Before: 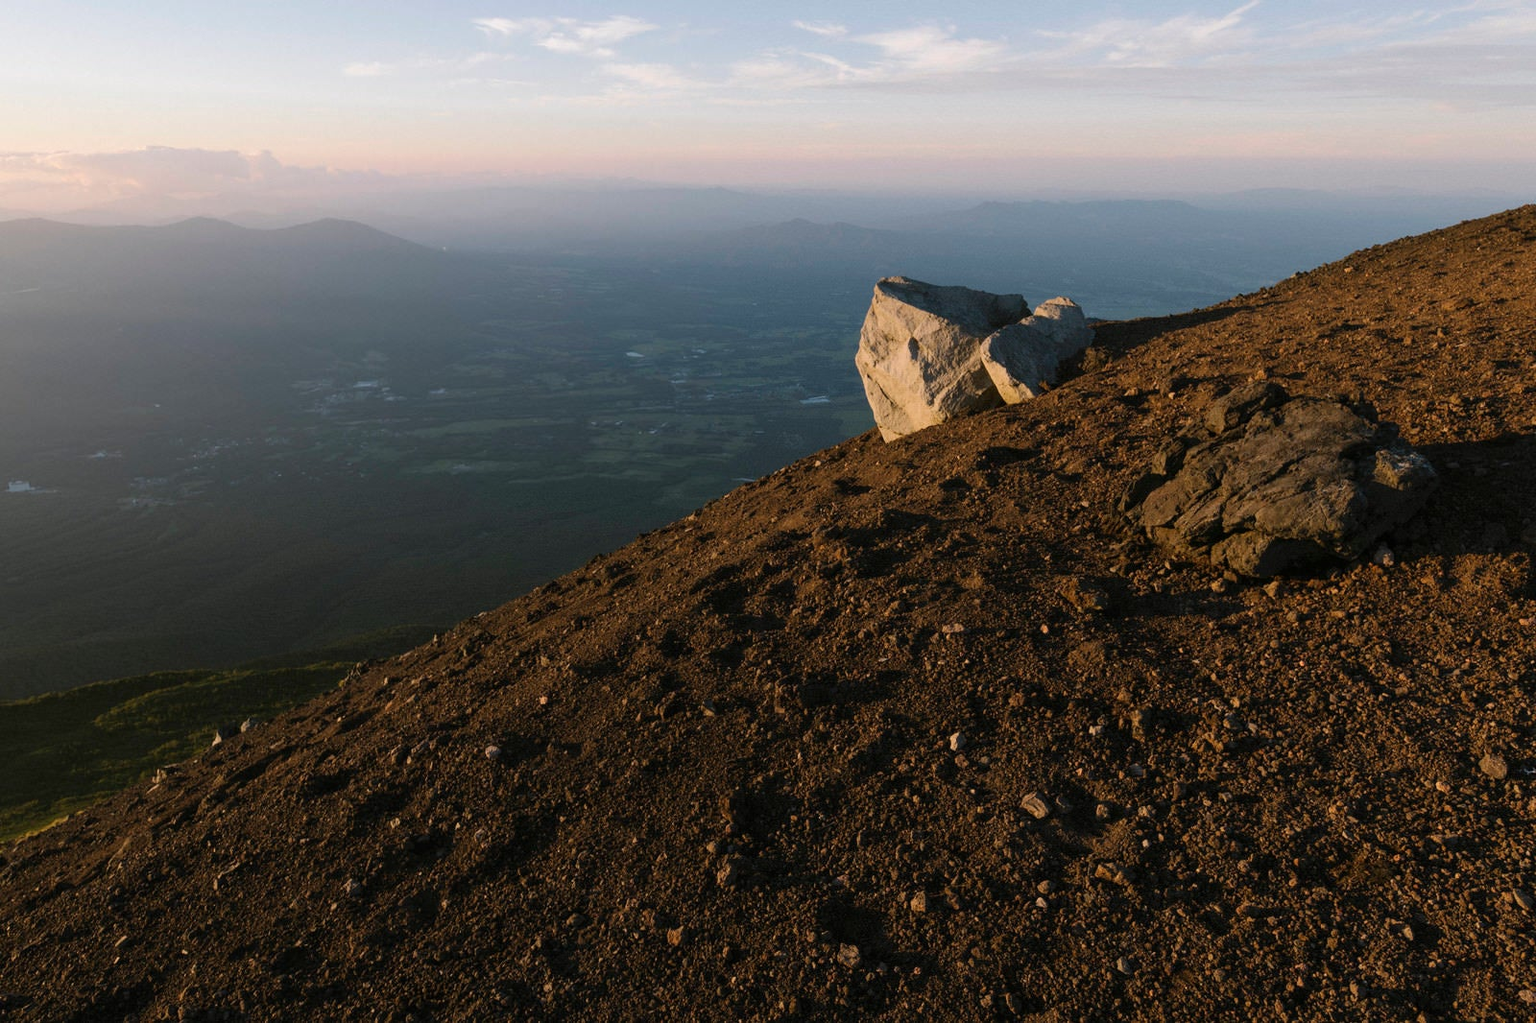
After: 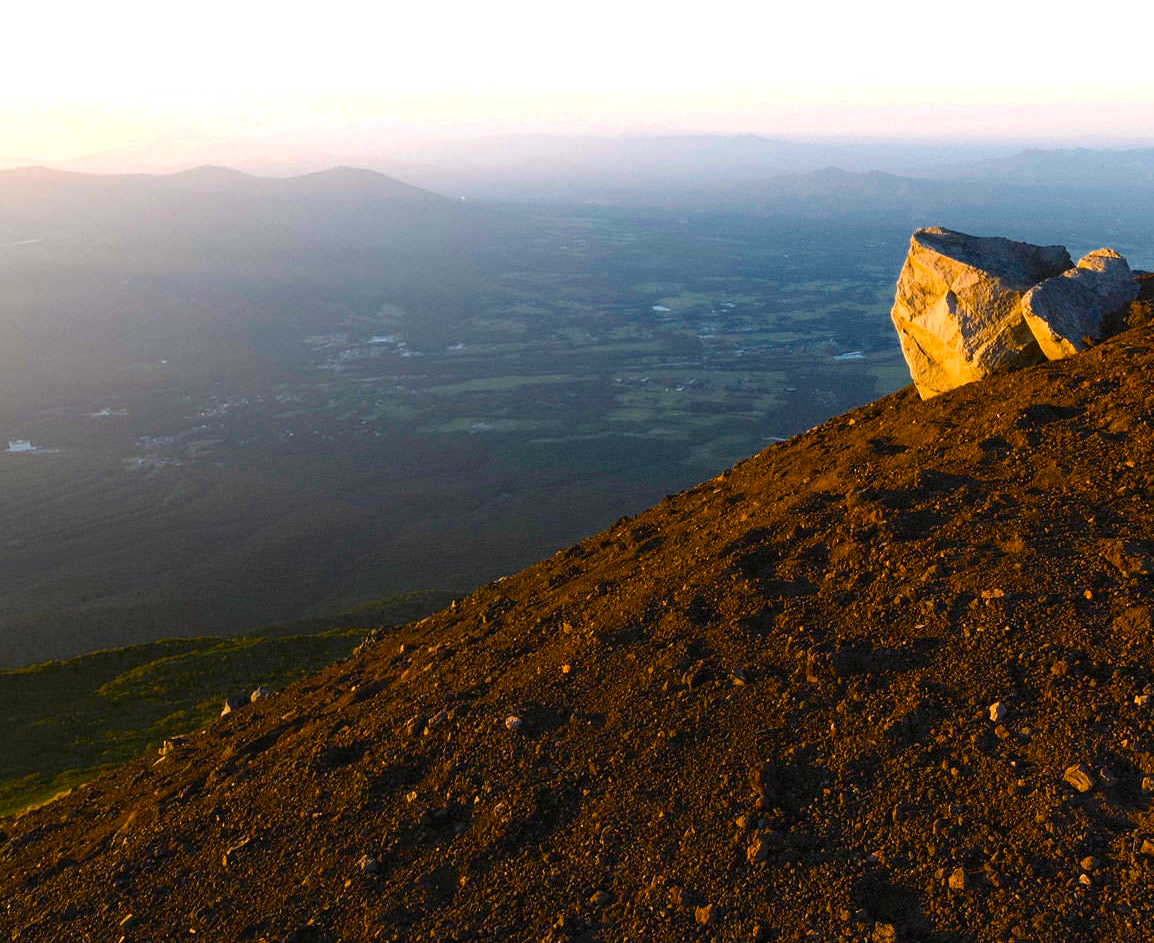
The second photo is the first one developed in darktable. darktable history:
color balance rgb: shadows lift › luminance -21.922%, shadows lift › chroma 6.524%, shadows lift › hue 267.97°, power › chroma 0.705%, power › hue 60°, highlights gain › chroma 0.586%, highlights gain › hue 56.99°, perceptual saturation grading › global saturation 39.204%, saturation formula JzAzBz (2021)
crop: top 5.802%, right 27.847%, bottom 5.696%
exposure: black level correction 0, exposure 1.001 EV, compensate highlight preservation false
